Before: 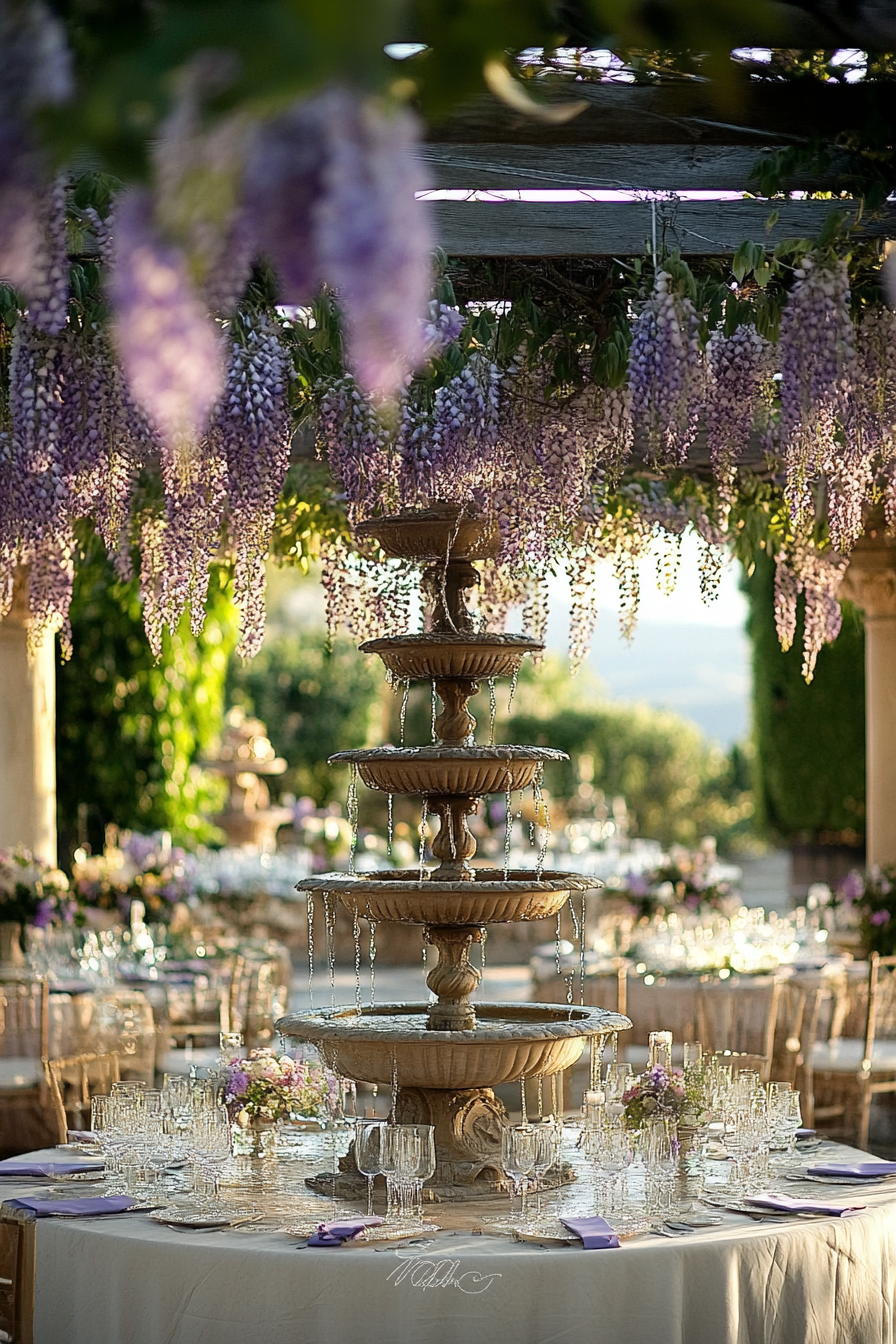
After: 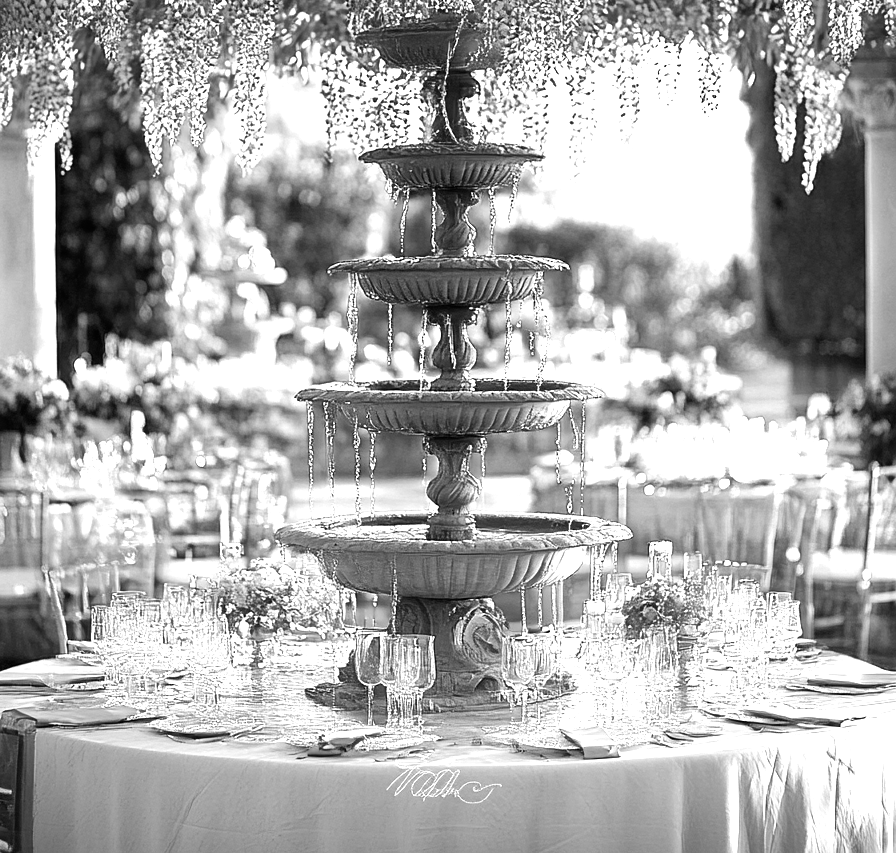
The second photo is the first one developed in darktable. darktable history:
tone equalizer: smoothing diameter 24.85%, edges refinement/feathering 10.65, preserve details guided filter
exposure: black level correction 0.001, exposure 1.131 EV, compensate highlight preservation false
crop and rotate: top 36.473%
color calibration: output gray [0.18, 0.41, 0.41, 0], illuminant as shot in camera, x 0.379, y 0.397, temperature 4139.99 K
